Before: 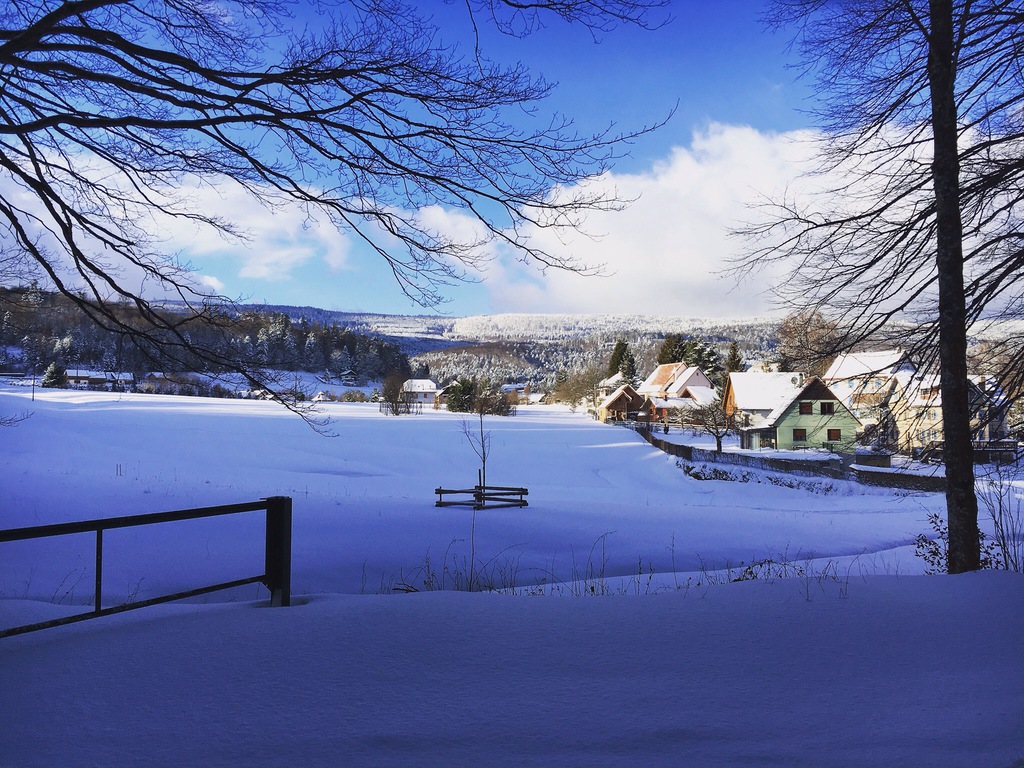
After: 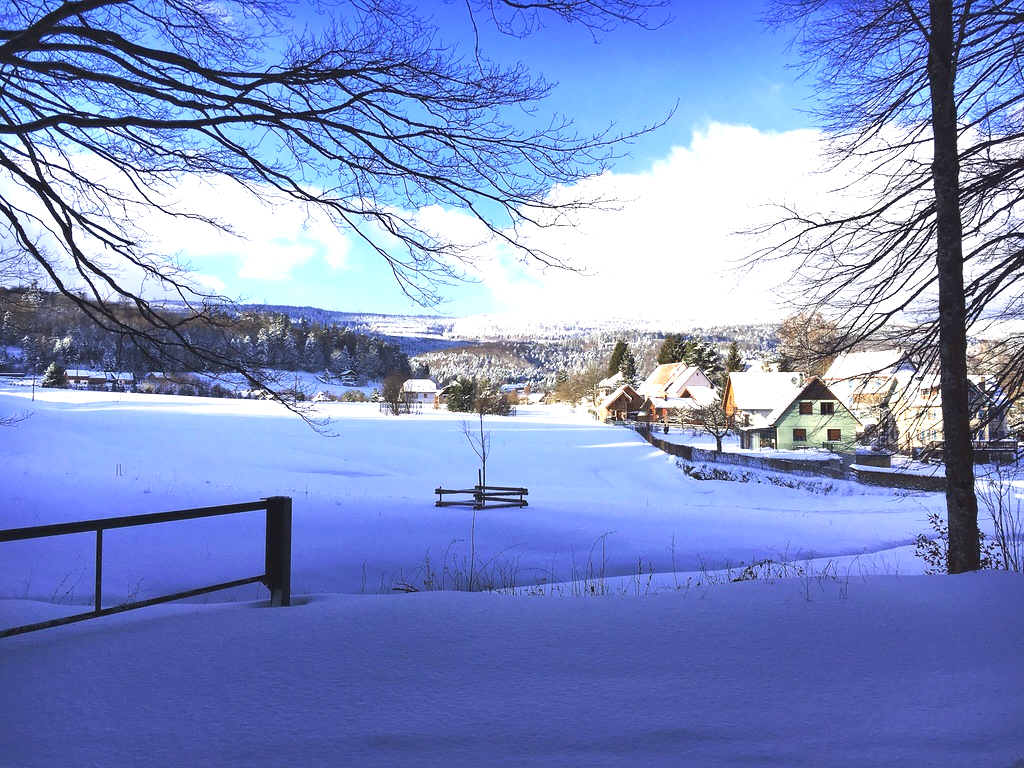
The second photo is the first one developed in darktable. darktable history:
exposure: black level correction 0, exposure 0.9 EV, compensate highlight preservation false
rotate and perspective: automatic cropping off
